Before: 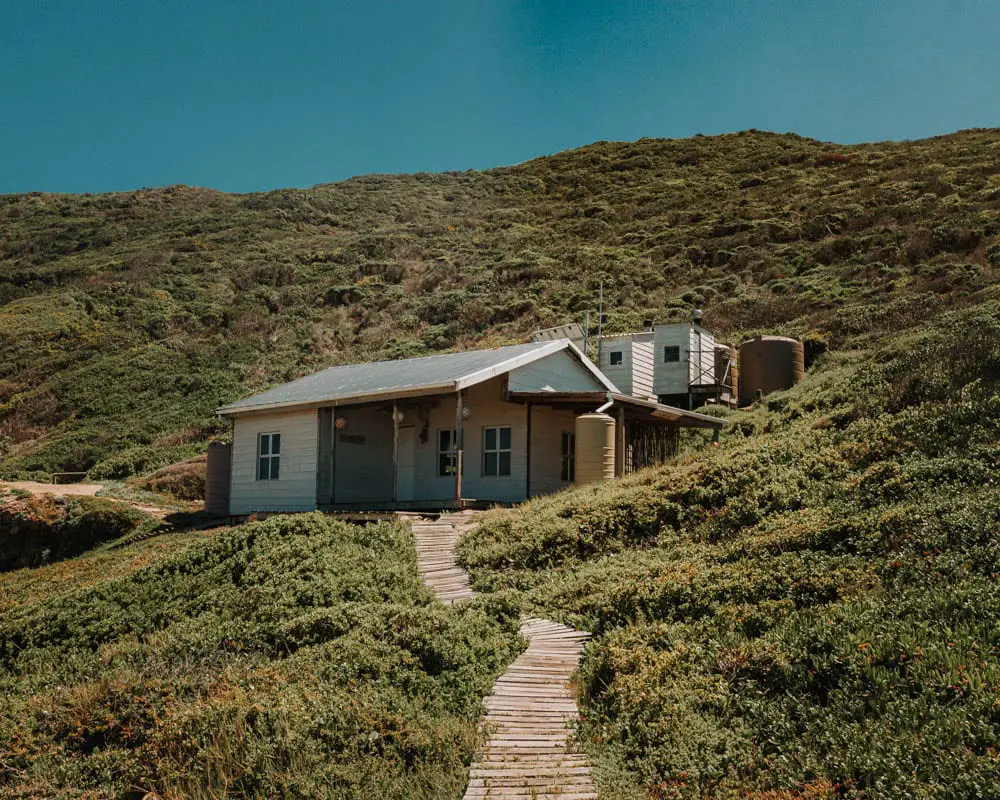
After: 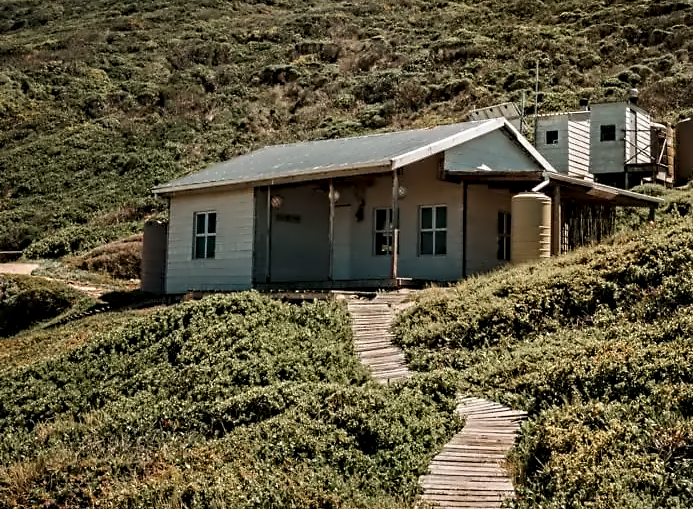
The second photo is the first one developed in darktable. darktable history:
base curve: exposure shift 0, preserve colors none
contrast equalizer: octaves 7, y [[0.5, 0.542, 0.583, 0.625, 0.667, 0.708], [0.5 ×6], [0.5 ×6], [0, 0.033, 0.067, 0.1, 0.133, 0.167], [0, 0.05, 0.1, 0.15, 0.2, 0.25]]
crop: left 6.488%, top 27.668%, right 24.183%, bottom 8.656%
